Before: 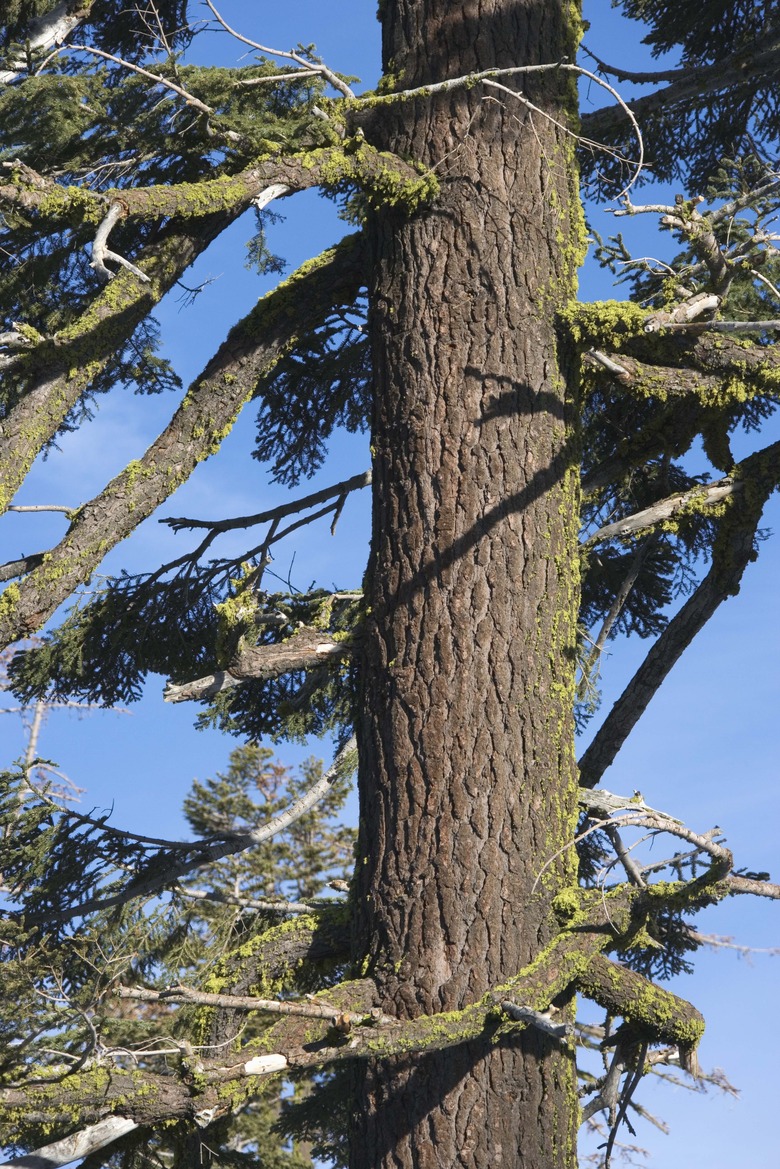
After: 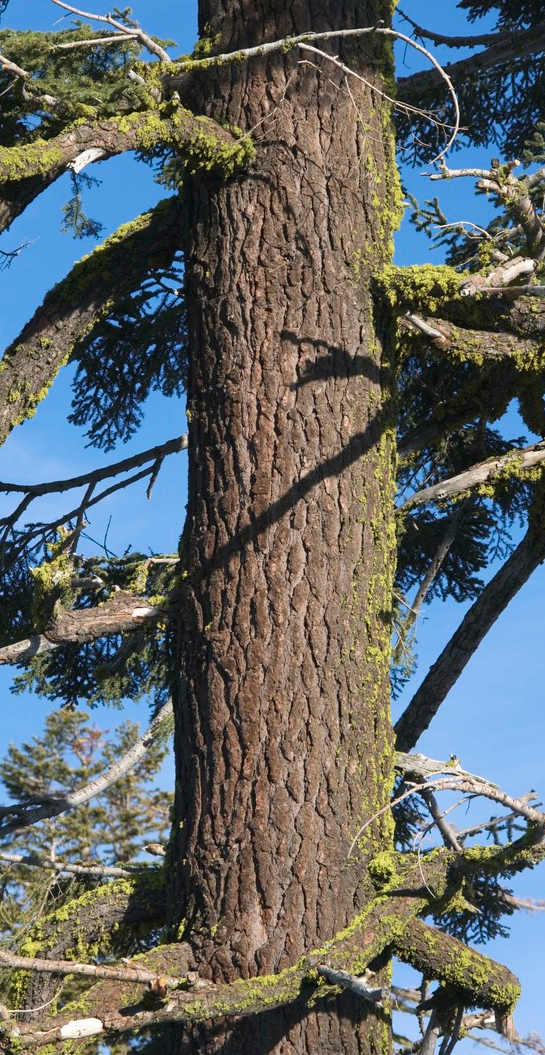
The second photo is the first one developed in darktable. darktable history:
crop and rotate: left 23.615%, top 3.151%, right 6.391%, bottom 6.58%
